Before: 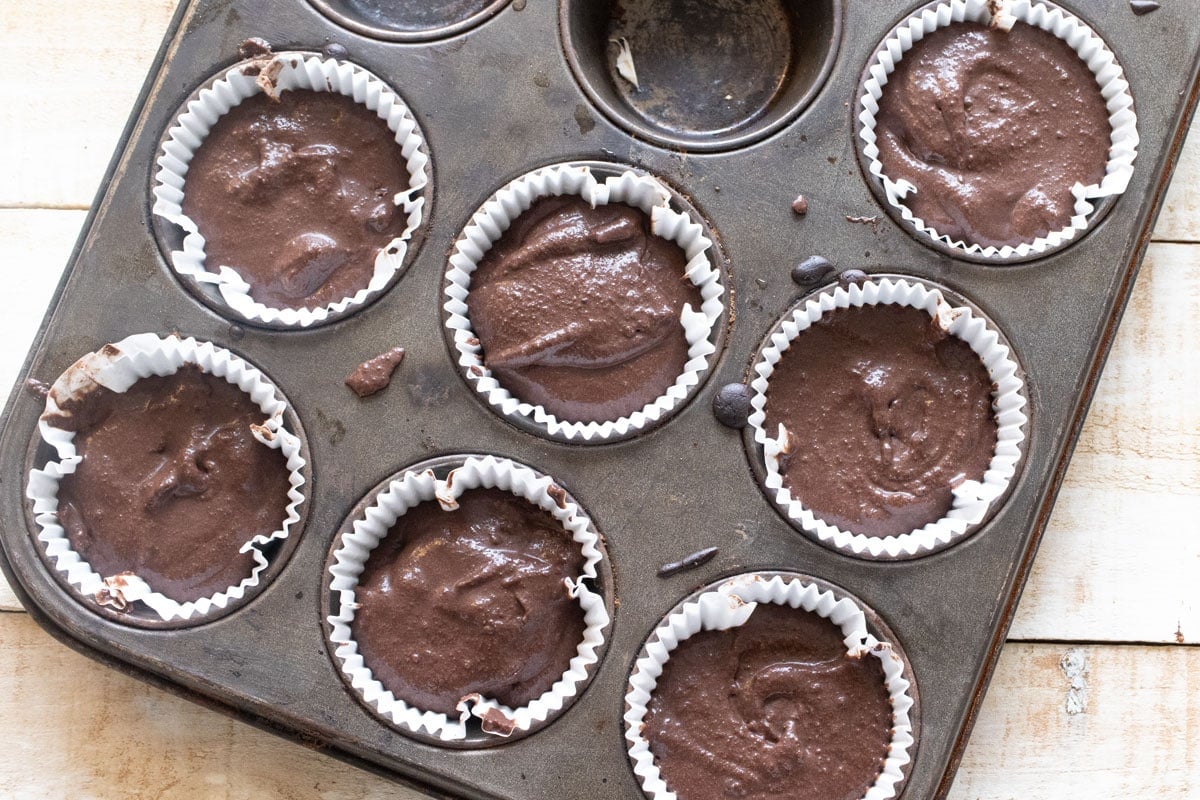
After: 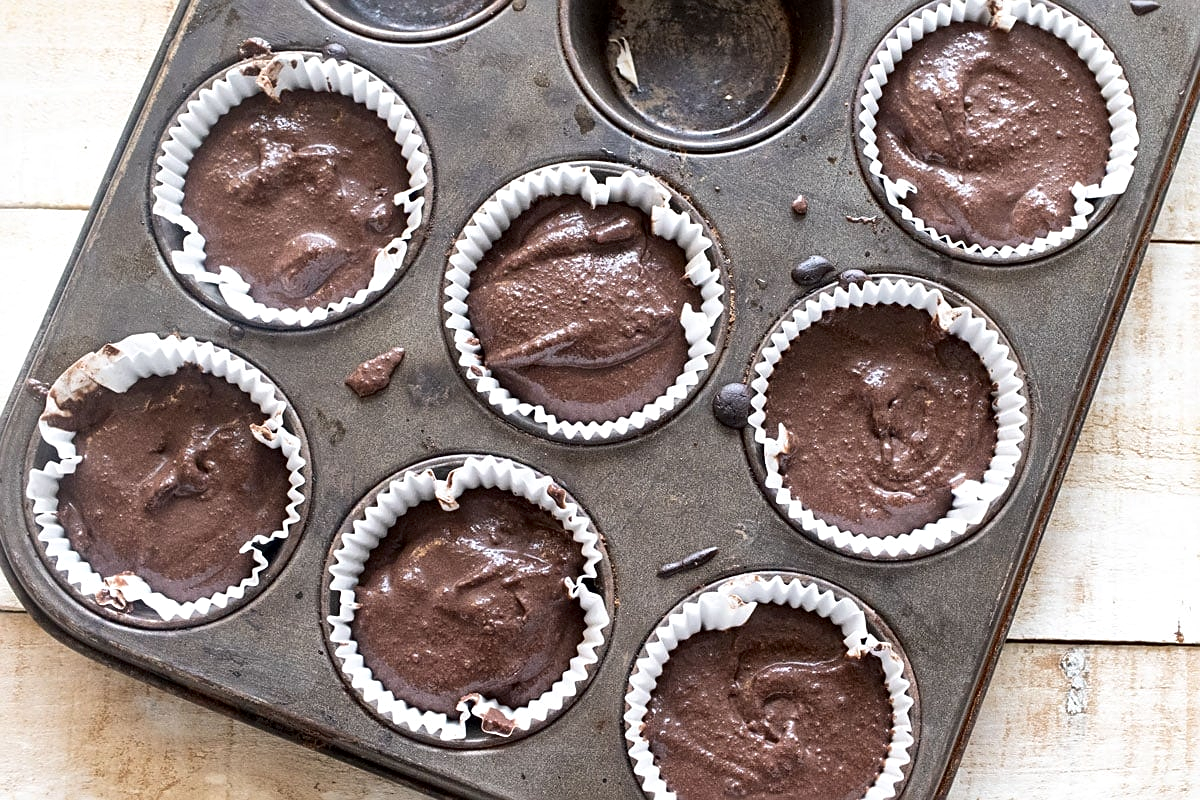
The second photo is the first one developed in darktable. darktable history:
sharpen: on, module defaults
local contrast: mode bilateral grid, contrast 20, coarseness 50, detail 150%, midtone range 0.2
